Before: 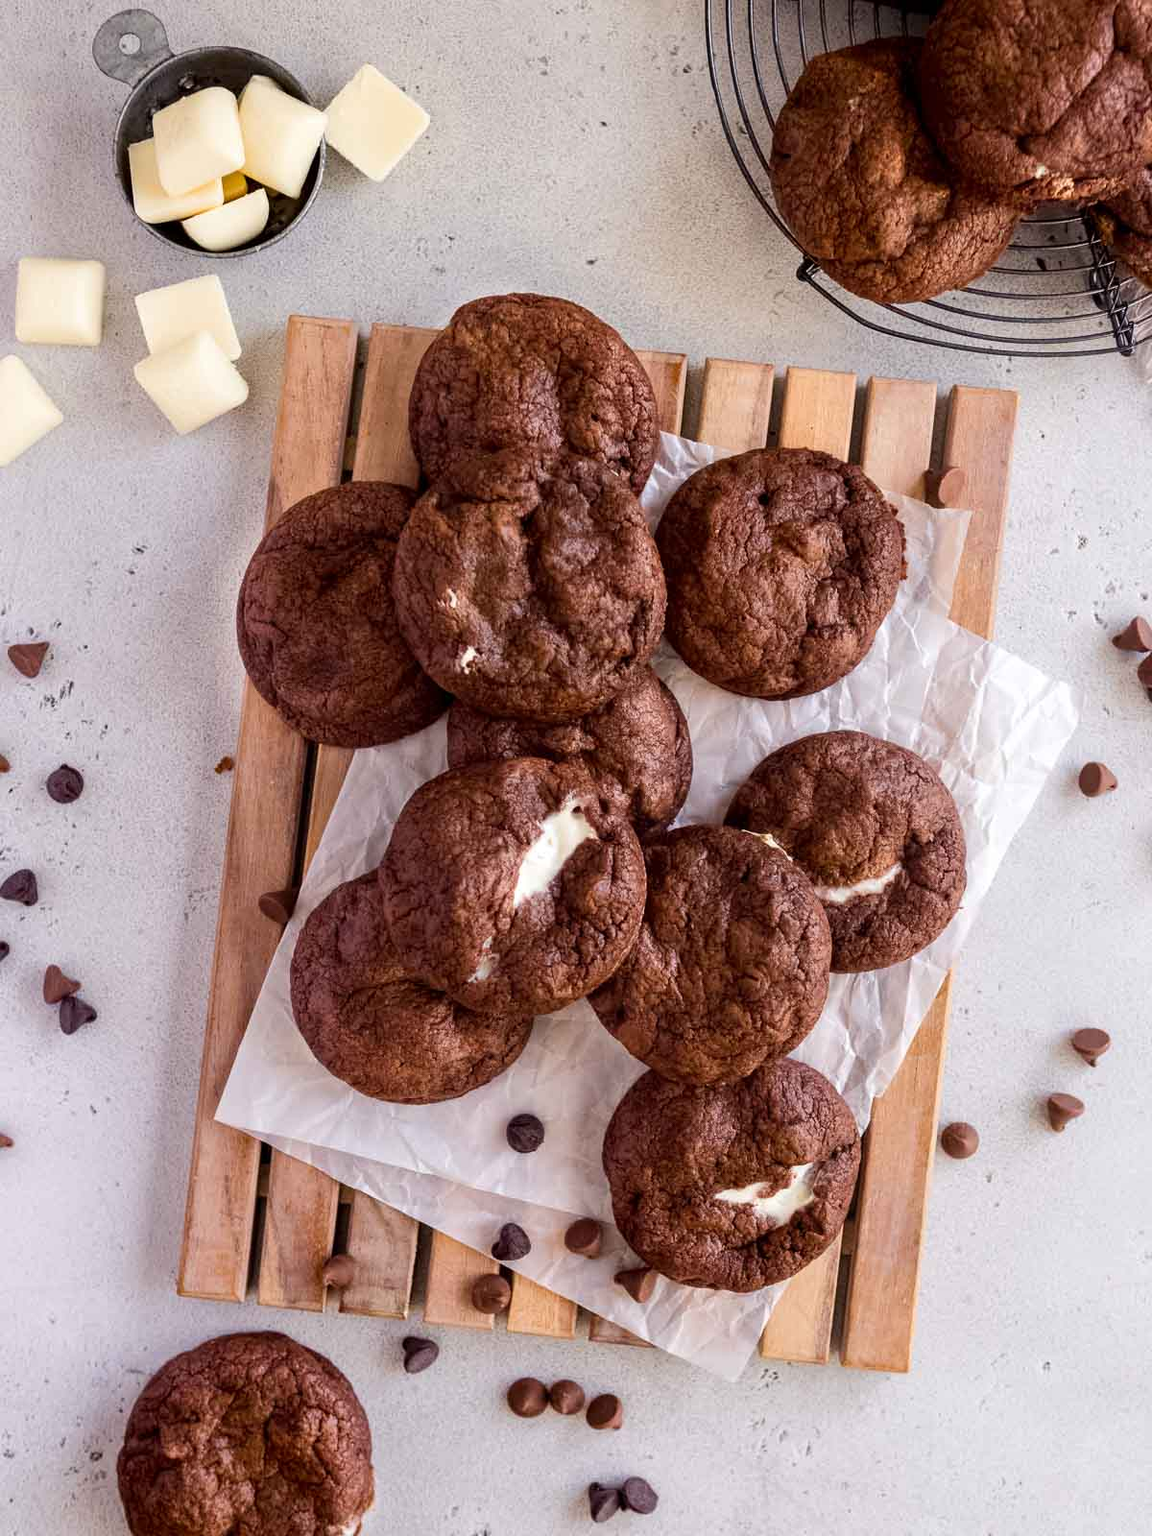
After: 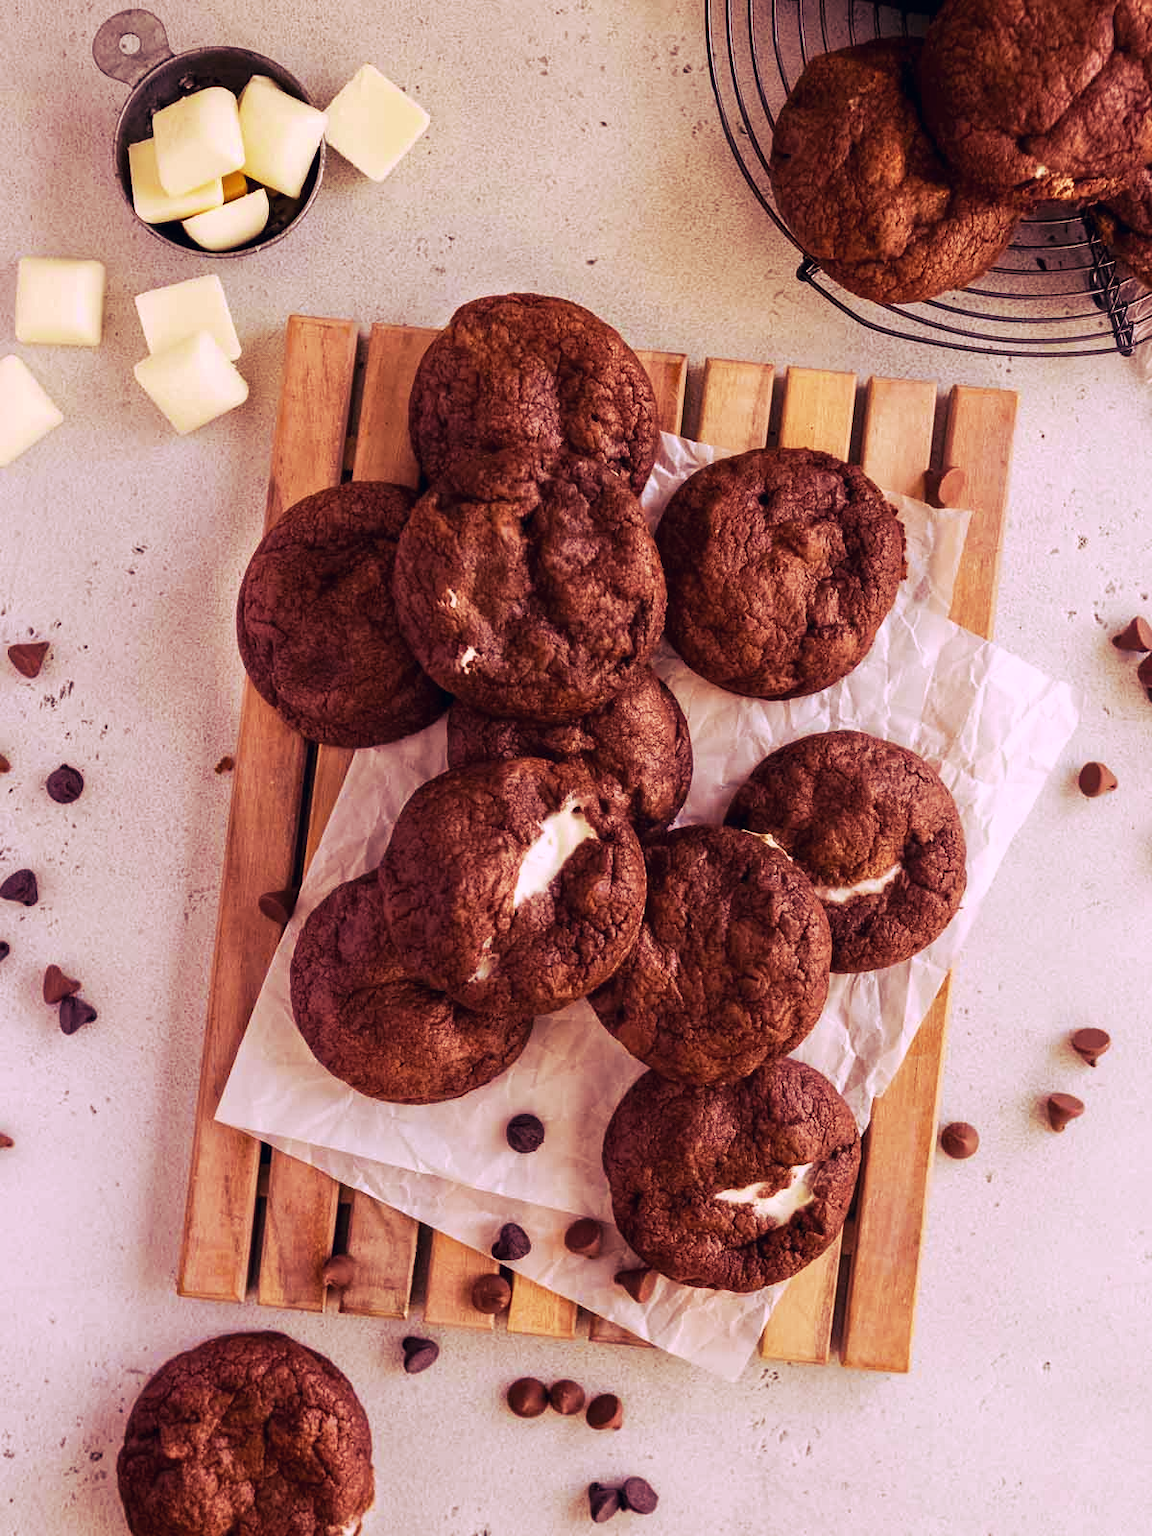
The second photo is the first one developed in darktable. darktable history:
tone curve: curves: ch0 [(0, 0) (0.003, 0.002) (0.011, 0.009) (0.025, 0.022) (0.044, 0.041) (0.069, 0.059) (0.1, 0.082) (0.136, 0.106) (0.177, 0.138) (0.224, 0.179) (0.277, 0.226) (0.335, 0.28) (0.399, 0.342) (0.468, 0.413) (0.543, 0.493) (0.623, 0.591) (0.709, 0.699) (0.801, 0.804) (0.898, 0.899) (1, 1)], preserve colors none
color look up table: target L [98.81, 95.16, 96.93, 86.18, 85.74, 69.57, 70.18, 70.08, 62.87, 55.89, 52.16, 39.27, 42.34, 27.37, 16.14, 201.13, 85.68, 78.14, 70.94, 64.2, 55.01, 54.9, 50.53, 51.2, 37.7, 18.9, 7.114, 97.25, 73.77, 73.35, 73.31, 61.73, 57.24, 59.47, 54.57, 51.72, 44.72, 49.79, 42.68, 37.47, 25.63, 9.757, 2.99, 97.32, 73.15, 58.32, 53.9, 45.61, 24.66], target a [-22.52, -28.95, -34.66, -66.05, -11.03, -43.33, -2.176, -43.32, -7.193, 15.21, -45.15, -28.01, 15.25, -30.88, -18.17, 0, -3.282, 14.65, 11.66, 39.34, 62.98, 42.01, 46.16, 60.31, 42.94, 40.65, 9.939, 13.46, 33.47, 45.68, 15.38, 38.28, 73.22, 78.88, 29.37, 47.18, 33.52, 64, 37.06, 58.87, 36.75, 26.81, 5.775, -30.37, -22.51, -32.29, 6.842, 9.882, -7.479], target b [57.33, 78.43, 47.87, 44.34, 12.68, 22.34, 55.92, 58.6, 32.34, 54.7, 41.53, 1.989, 11.15, 31.22, -3.277, -0.001, 71.11, 45.62, 11.83, 65.84, 55.25, 24.8, 54.09, 21.17, 32.29, 5.031, 6.385, -7.279, 6.014, -33.65, -28.26, -53.81, -19.44, -56.92, 6.235, -8.398, -81.22, -72.49, -35.01, -44.37, -19.46, -49.63, -22.54, -7.815, -36, -1.855, -6.801, -49.4, -22.36], num patches 49
